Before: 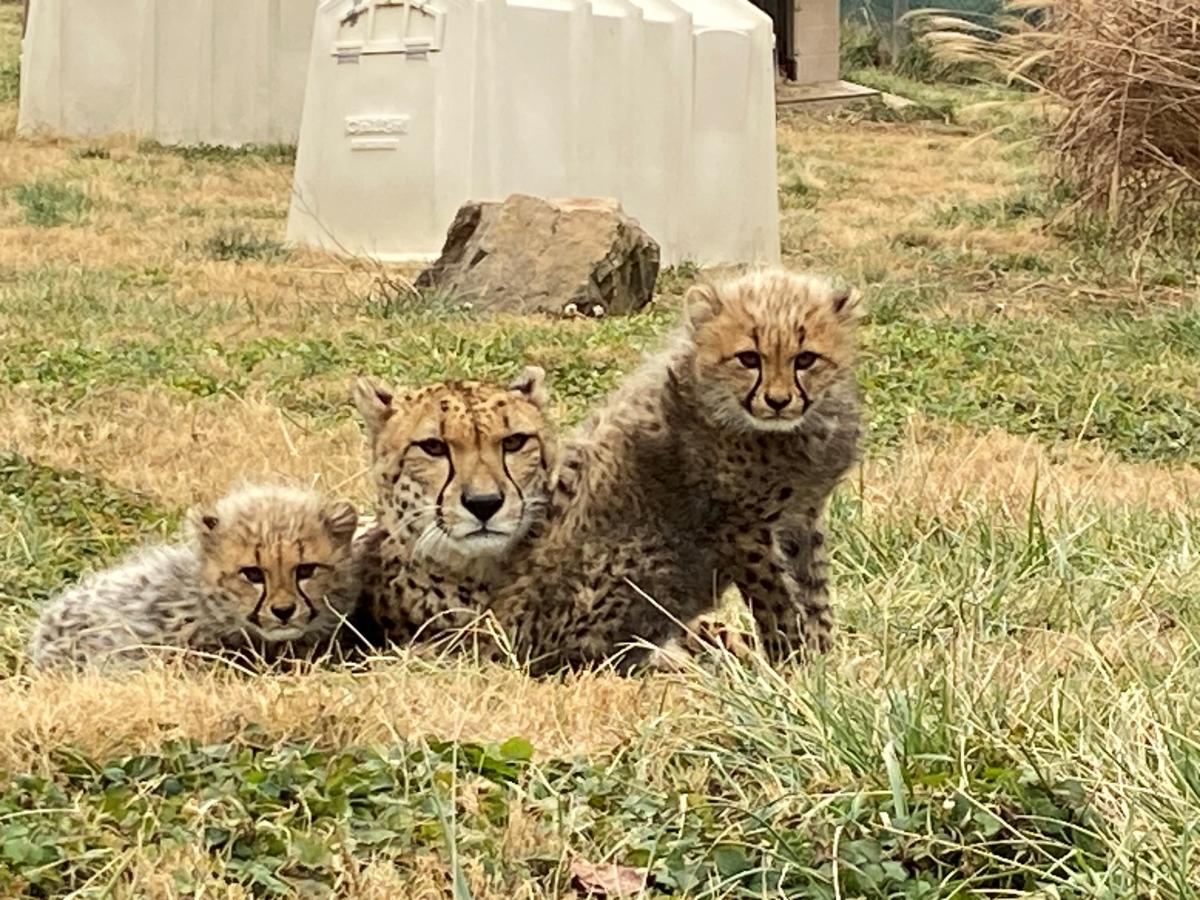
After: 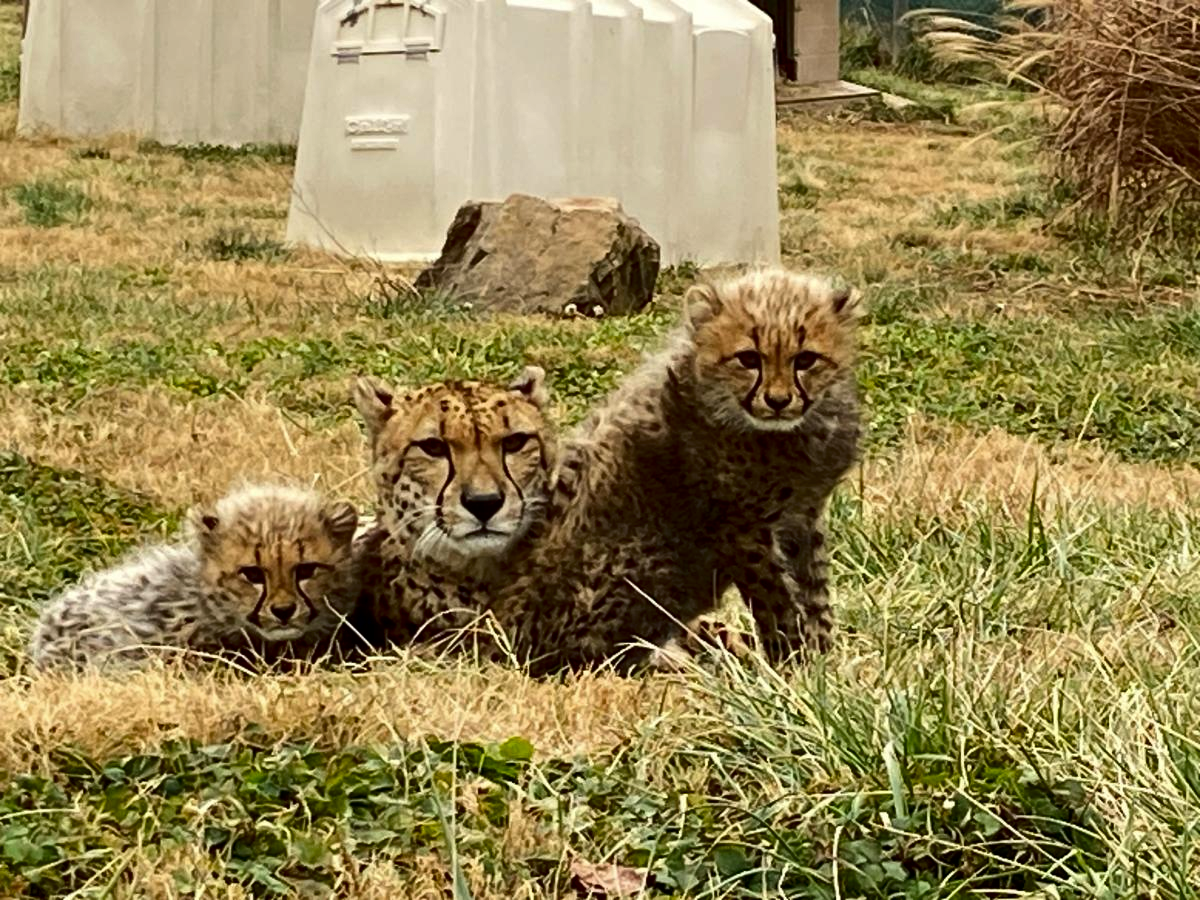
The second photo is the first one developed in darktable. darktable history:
contrast brightness saturation: contrast 0.103, brightness -0.265, saturation 0.137
